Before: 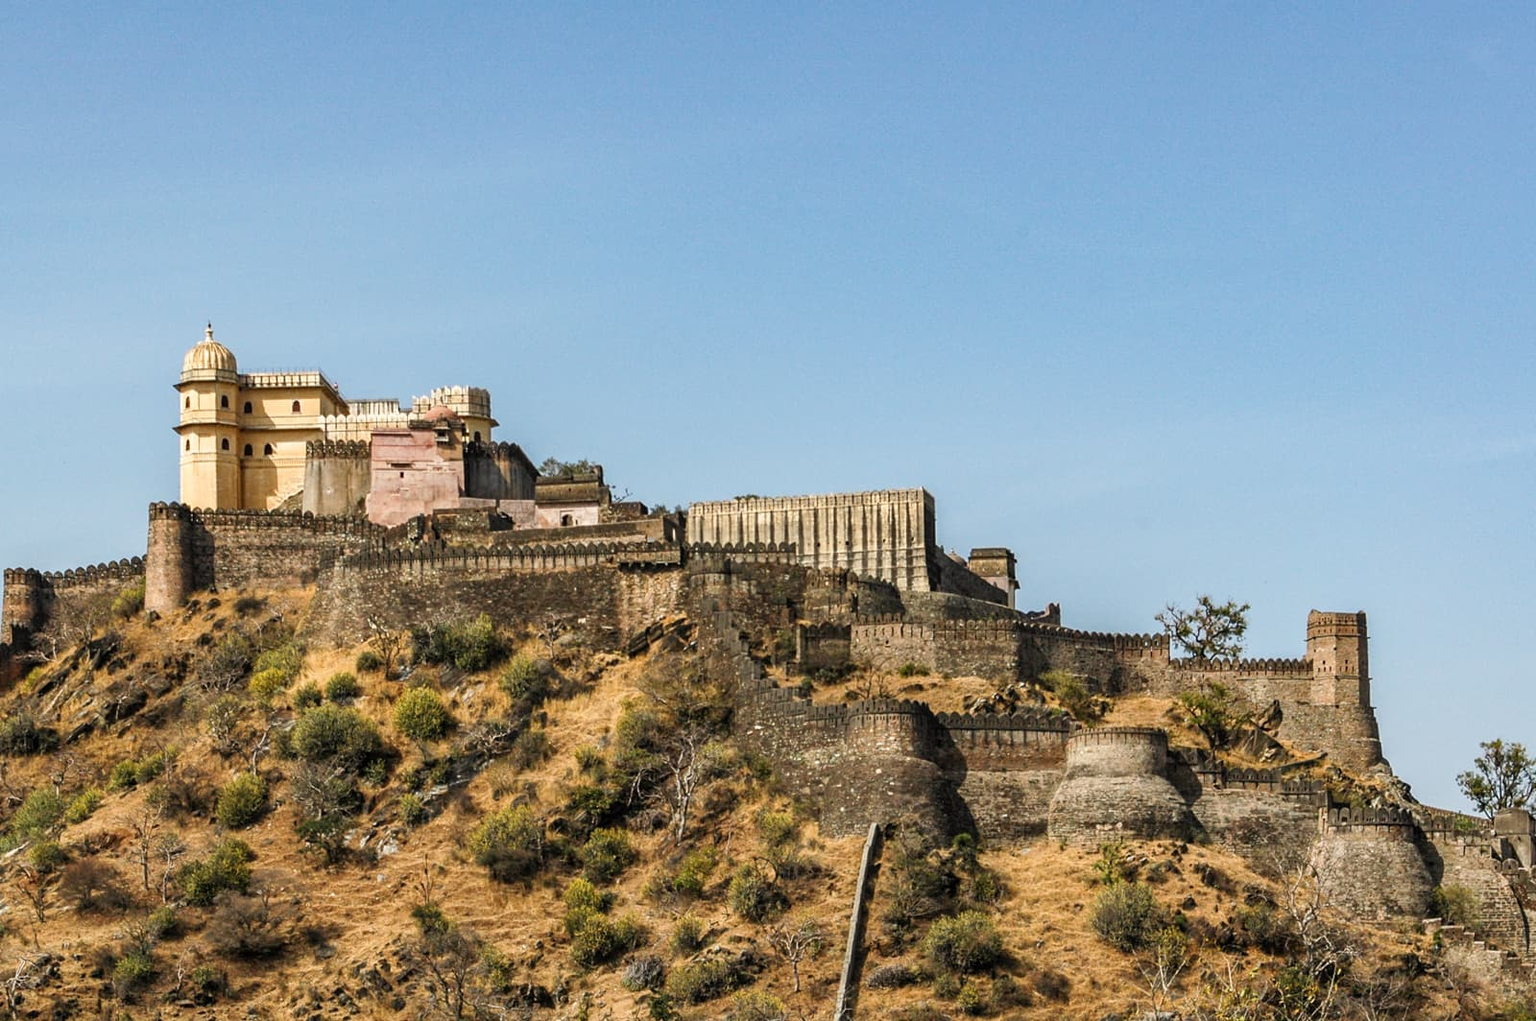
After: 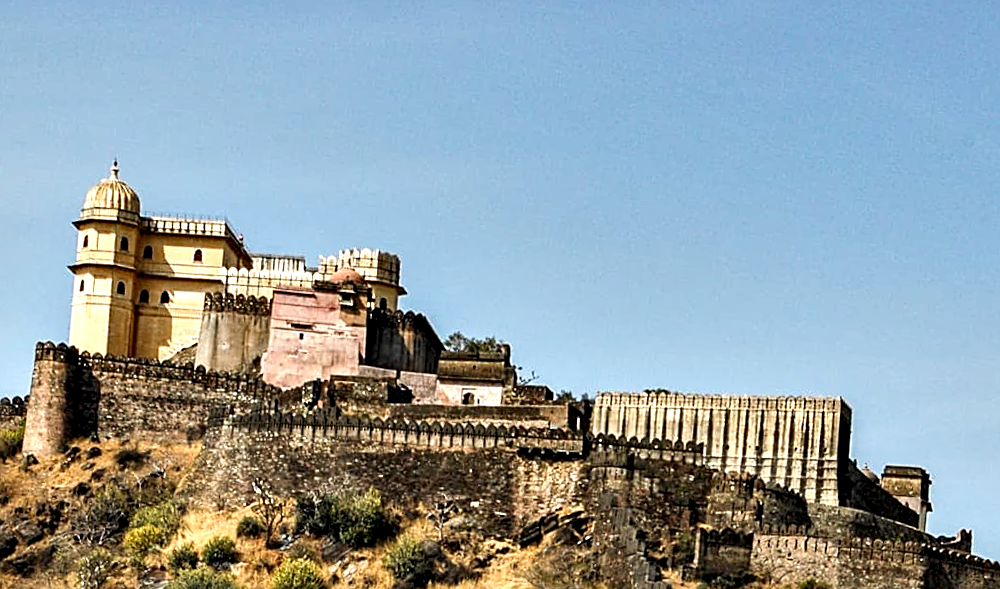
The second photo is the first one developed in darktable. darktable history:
sharpen: amount 0.496
crop and rotate: angle -5.08°, left 2.184%, top 6.901%, right 27.235%, bottom 30.502%
contrast equalizer: octaves 7, y [[0.6 ×6], [0.55 ×6], [0 ×6], [0 ×6], [0 ×6]]
